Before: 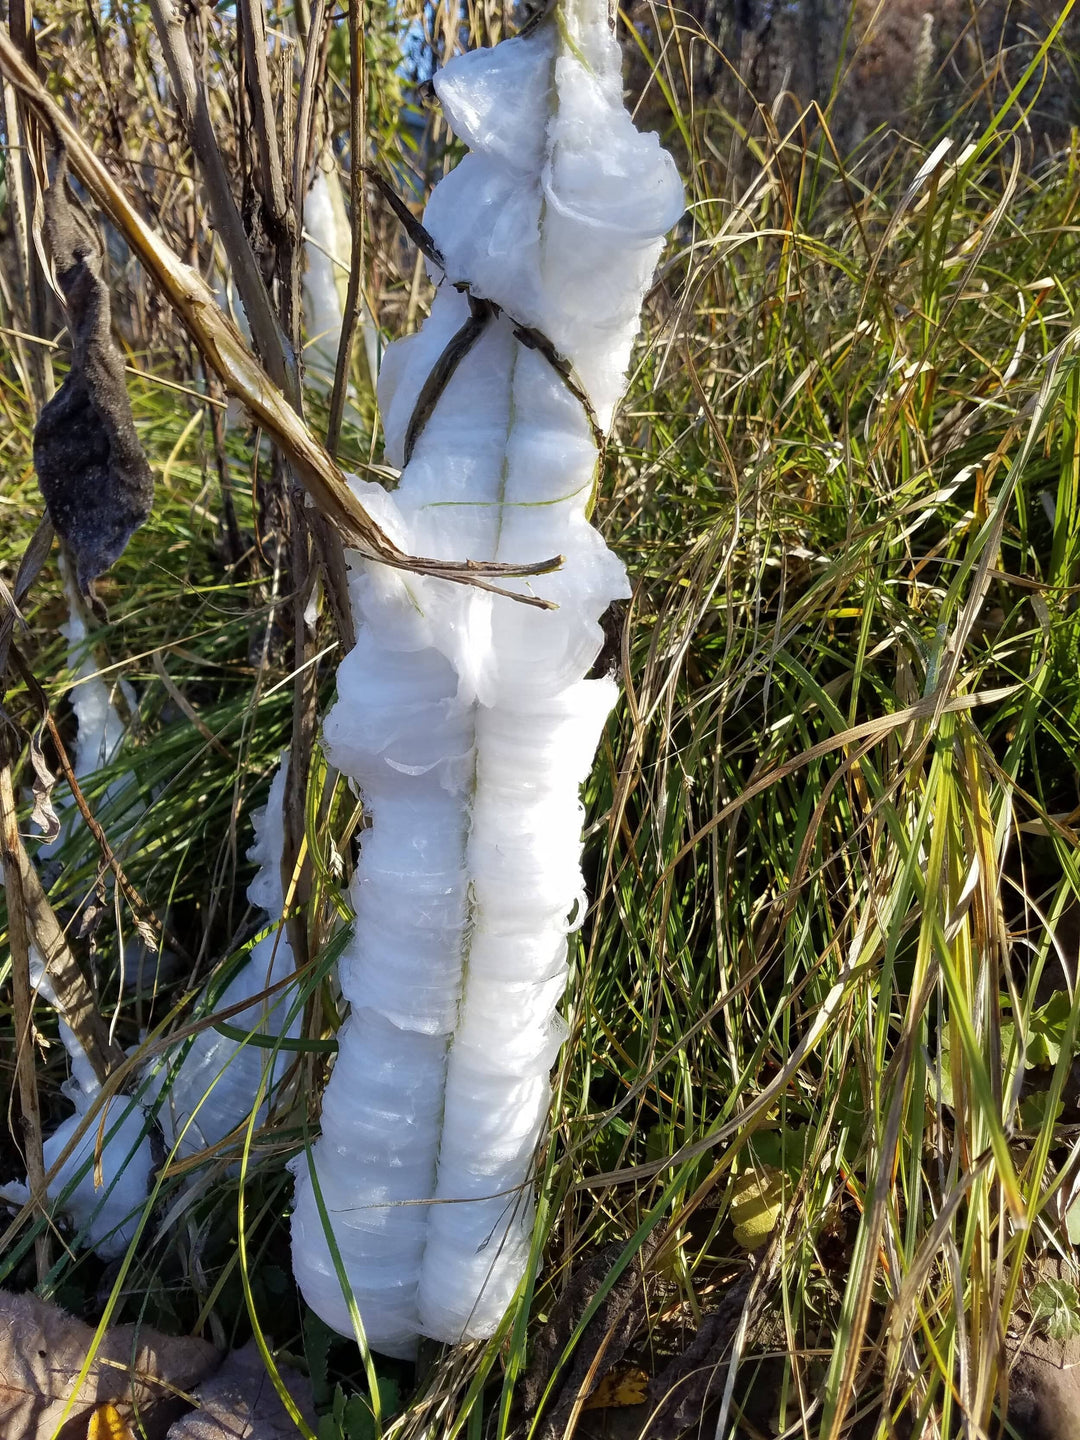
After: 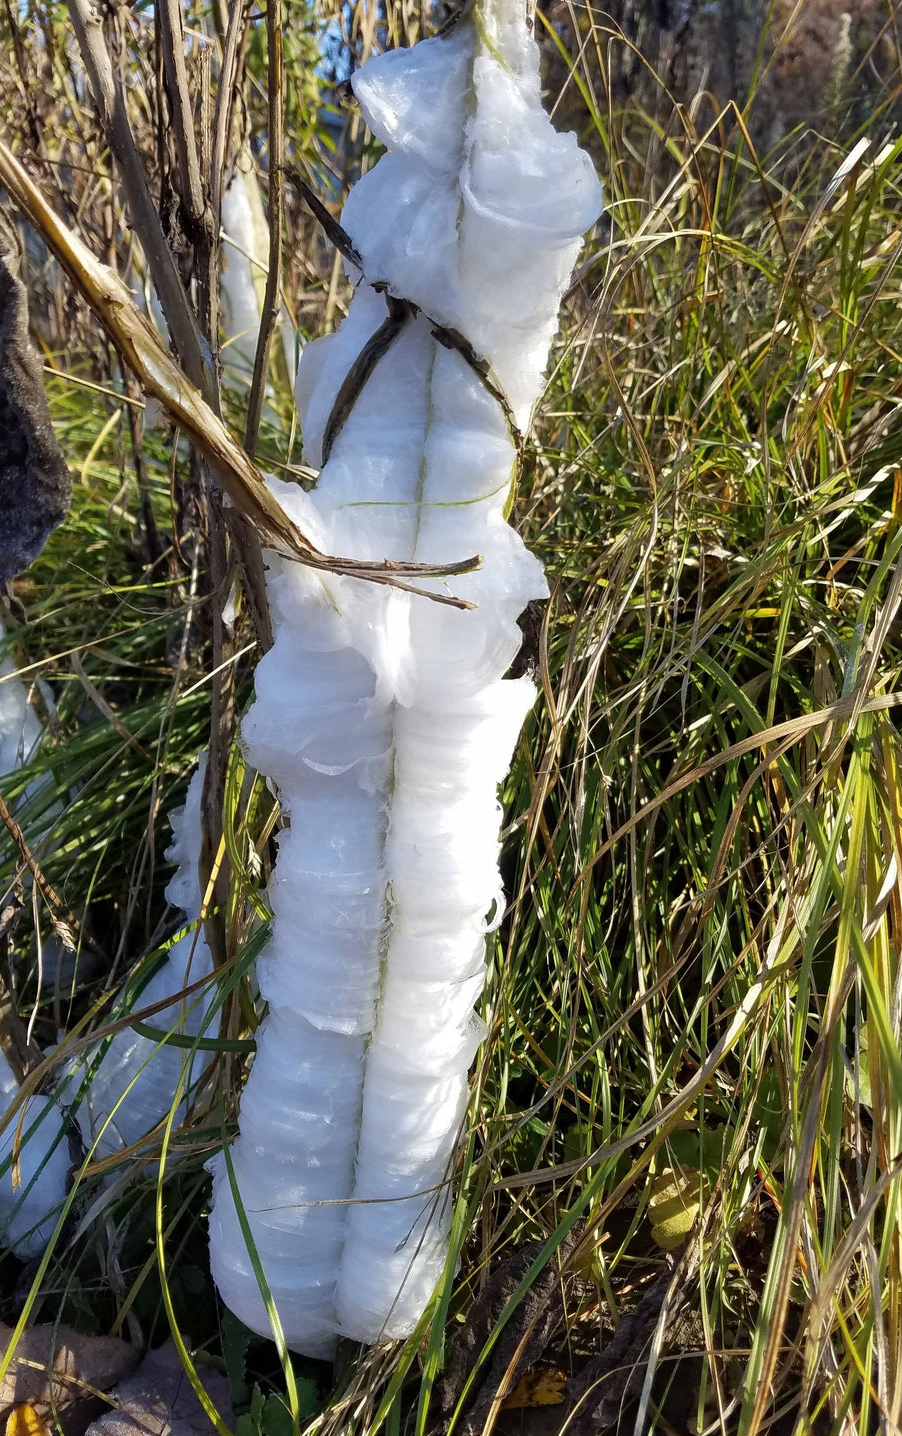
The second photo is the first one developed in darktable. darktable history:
color calibration: illuminant same as pipeline (D50), adaptation XYZ, x 0.345, y 0.358, temperature 5003.05 K
crop: left 7.664%, right 7.84%
